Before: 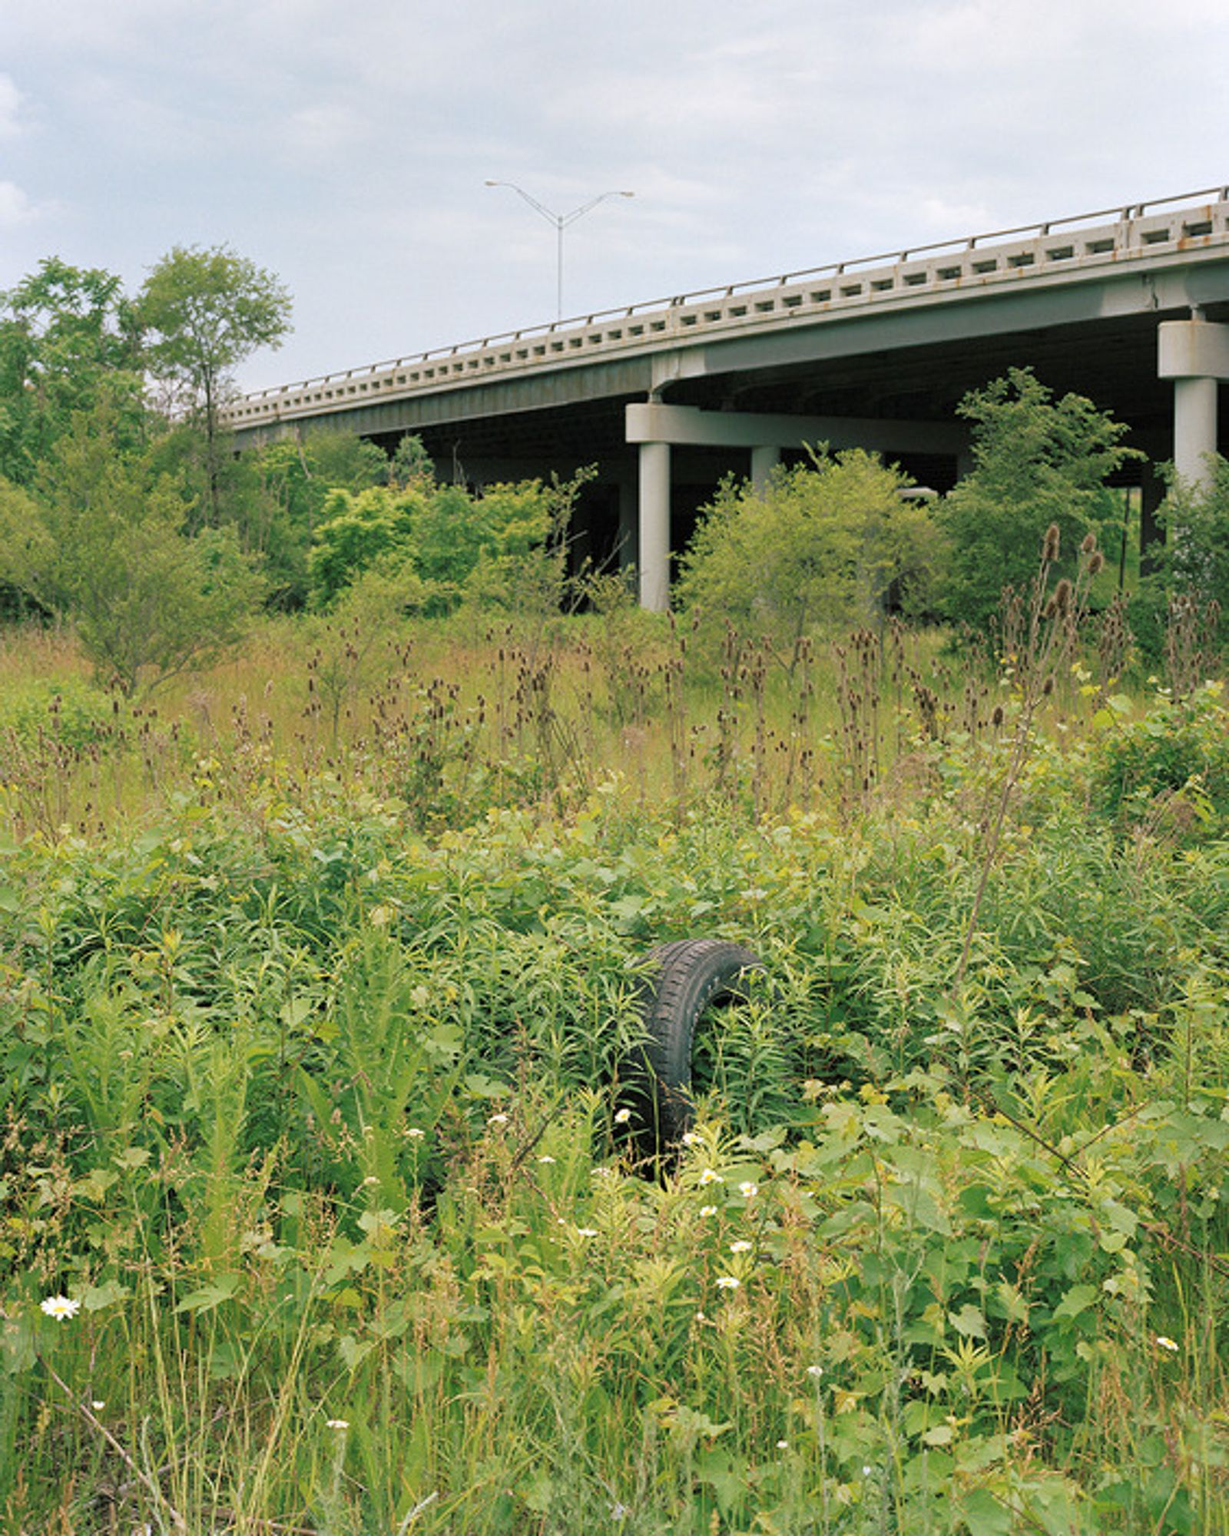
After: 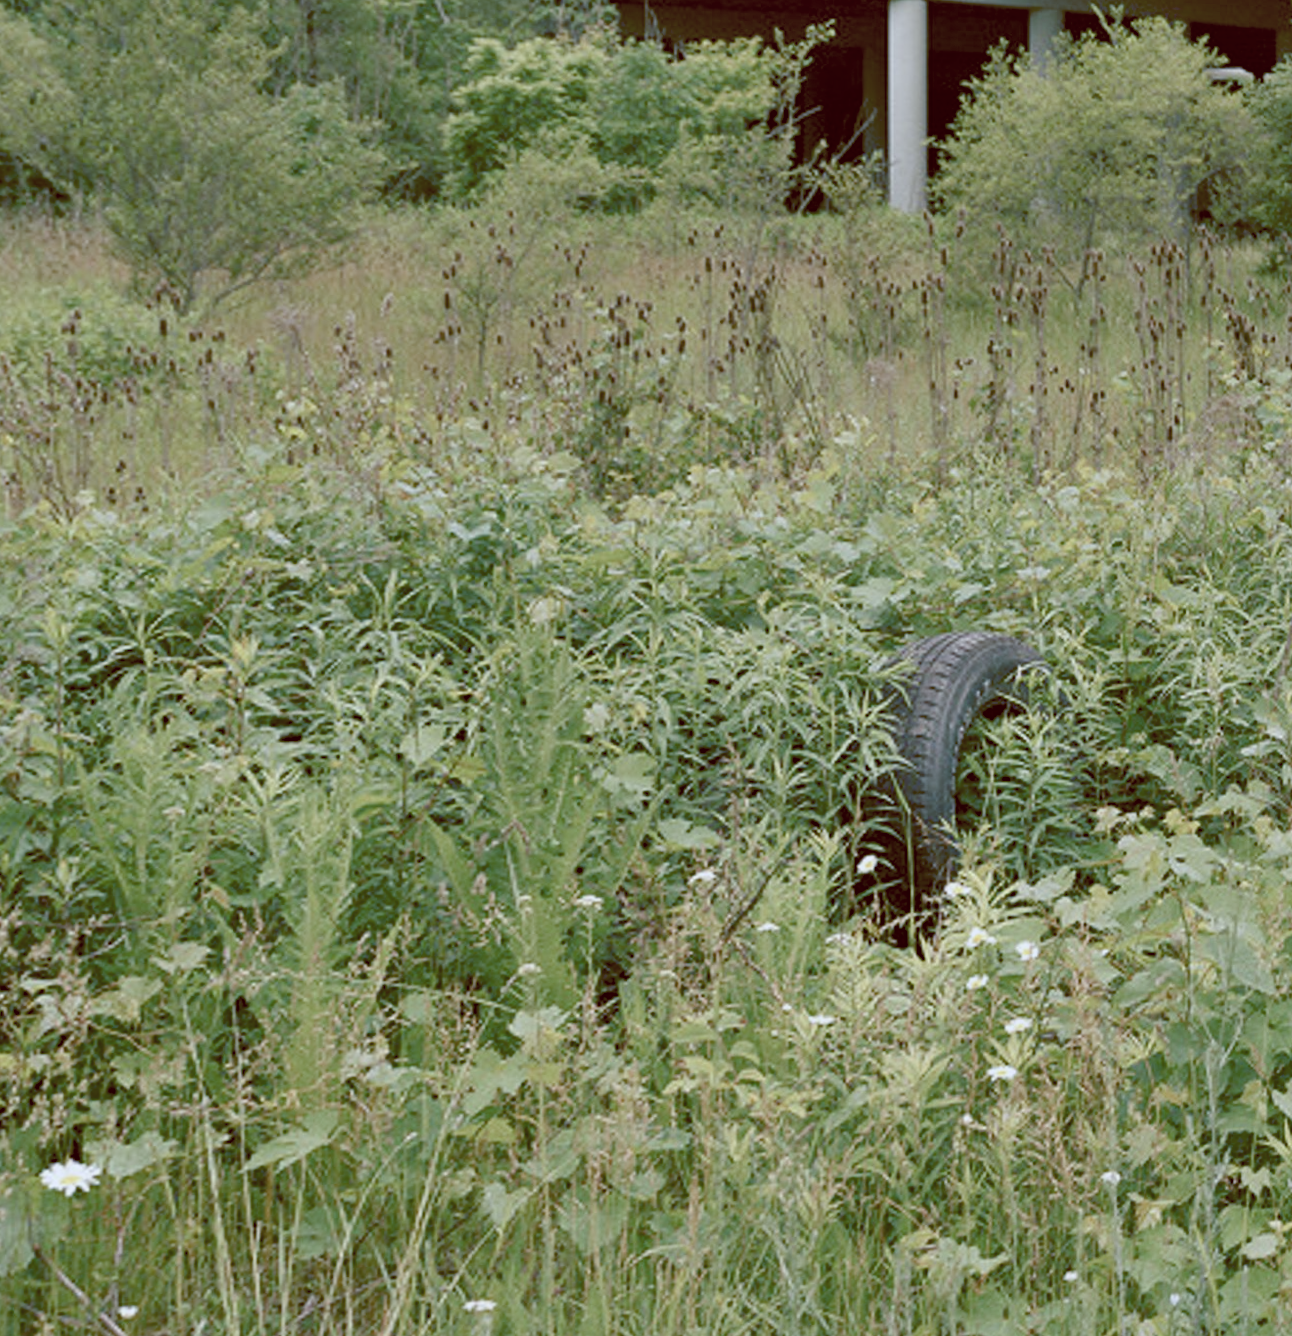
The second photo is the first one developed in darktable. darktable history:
shadows and highlights: soften with gaussian
white balance: red 0.924, blue 1.095
crop: top 26.531%, right 17.959%
color balance rgb: shadows lift › chroma 1%, shadows lift › hue 113°, highlights gain › chroma 0.2%, highlights gain › hue 333°, perceptual saturation grading › global saturation 20%, perceptual saturation grading › highlights -50%, perceptual saturation grading › shadows 25%, contrast -10%
color balance: lift [1, 1.015, 1.004, 0.985], gamma [1, 0.958, 0.971, 1.042], gain [1, 0.956, 0.977, 1.044]
rotate and perspective: rotation -0.013°, lens shift (vertical) -0.027, lens shift (horizontal) 0.178, crop left 0.016, crop right 0.989, crop top 0.082, crop bottom 0.918
rgb curve: curves: ch0 [(0, 0) (0.093, 0.159) (0.241, 0.265) (0.414, 0.42) (1, 1)], compensate middle gray true, preserve colors basic power
contrast brightness saturation: contrast 0.1, saturation -0.36
